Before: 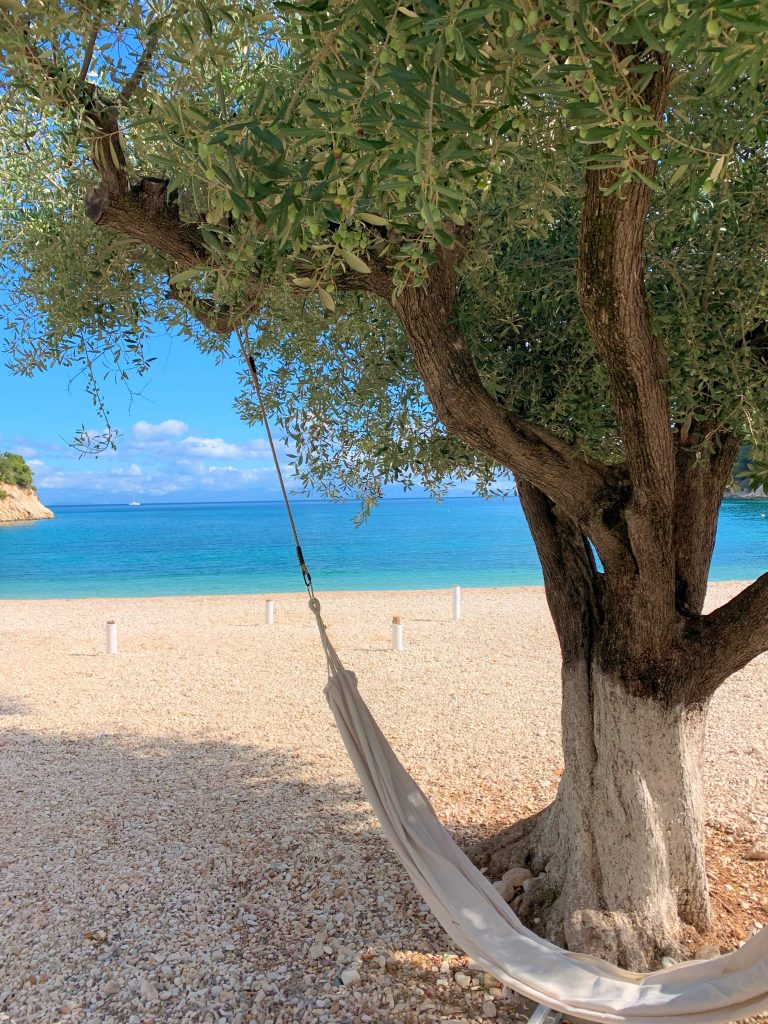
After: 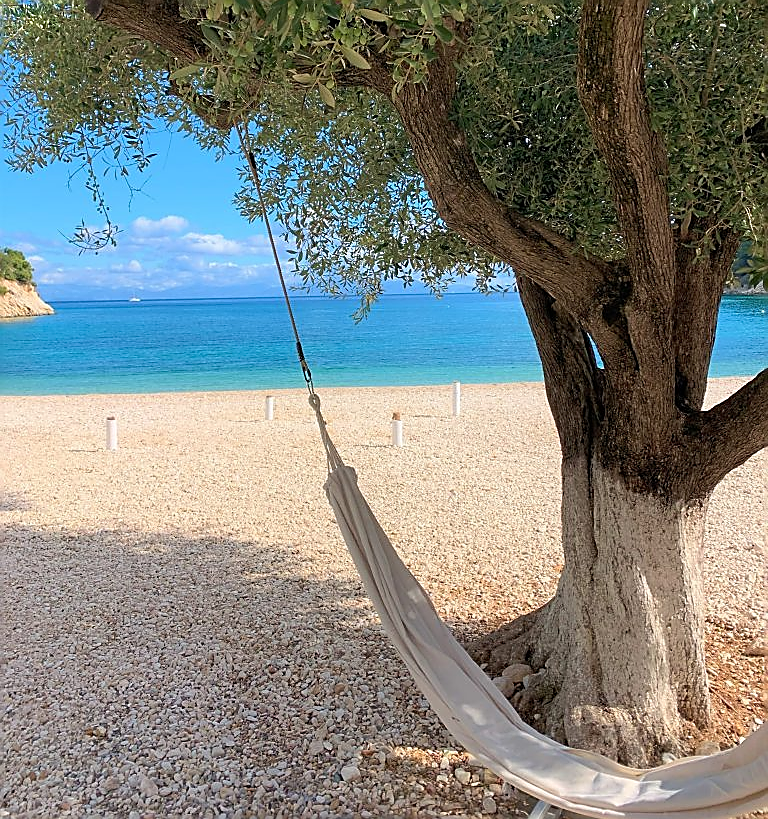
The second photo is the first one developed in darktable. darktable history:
sharpen: radius 1.4, amount 1.25, threshold 0.7
crop and rotate: top 19.998%
